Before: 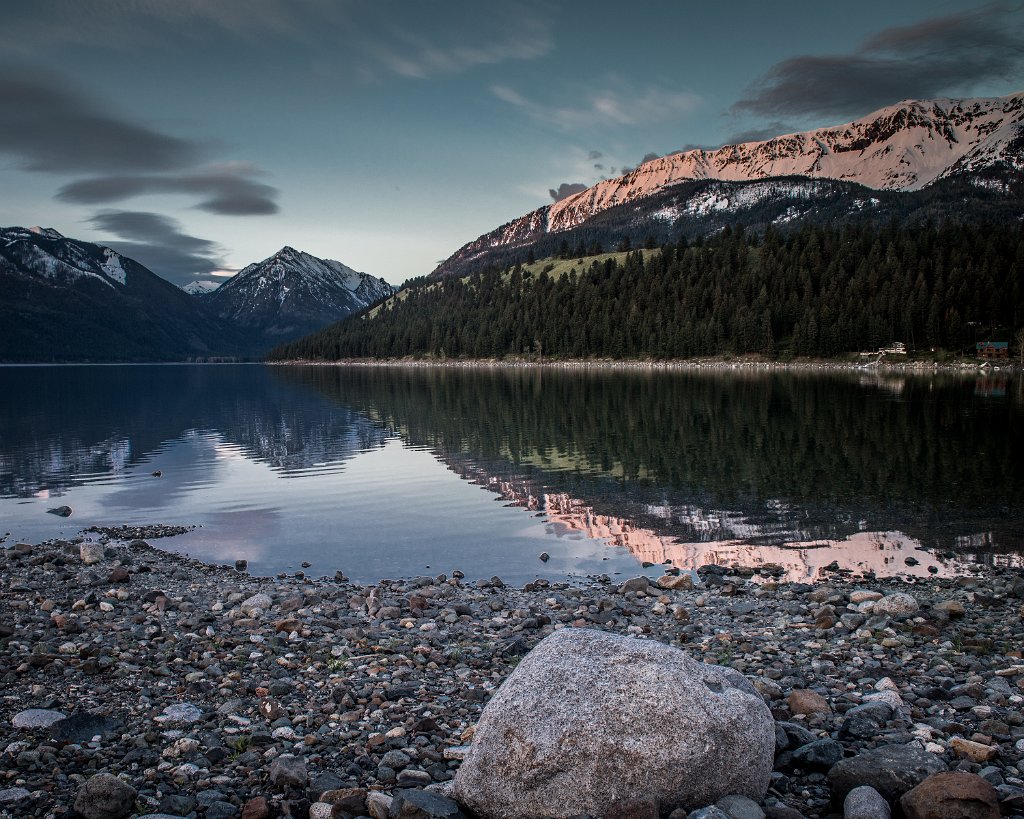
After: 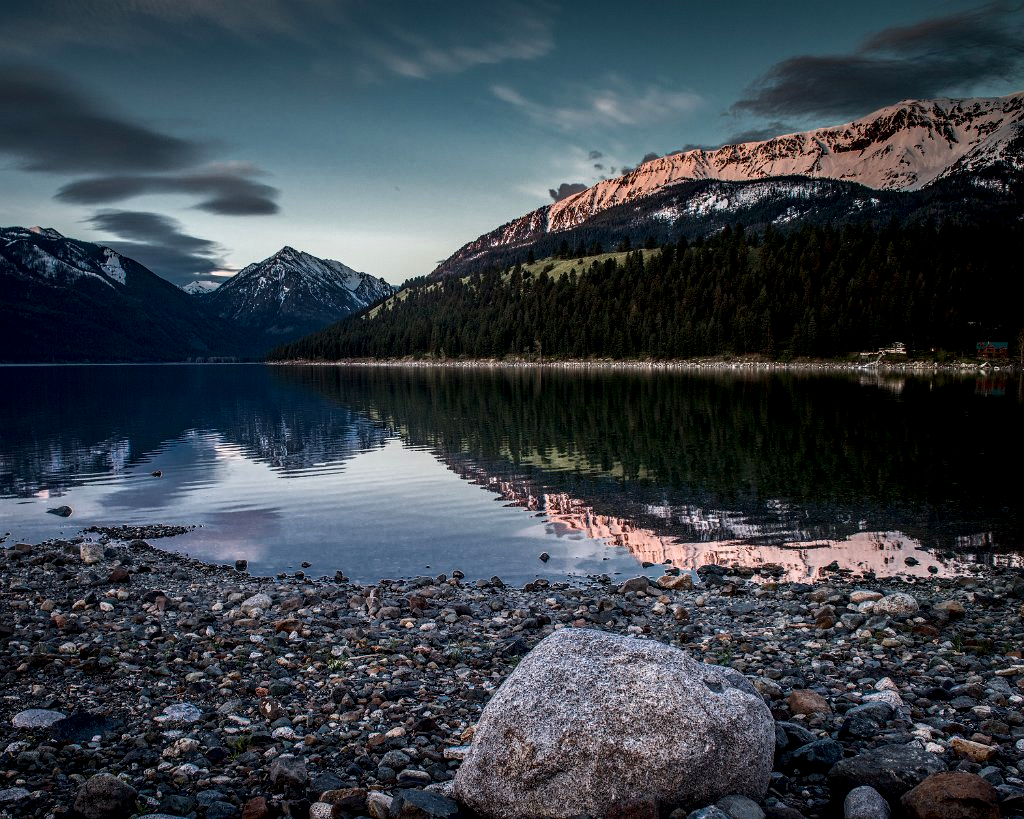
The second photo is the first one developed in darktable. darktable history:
contrast brightness saturation: contrast 0.12, brightness -0.12, saturation 0.2
local contrast: detail 140%
